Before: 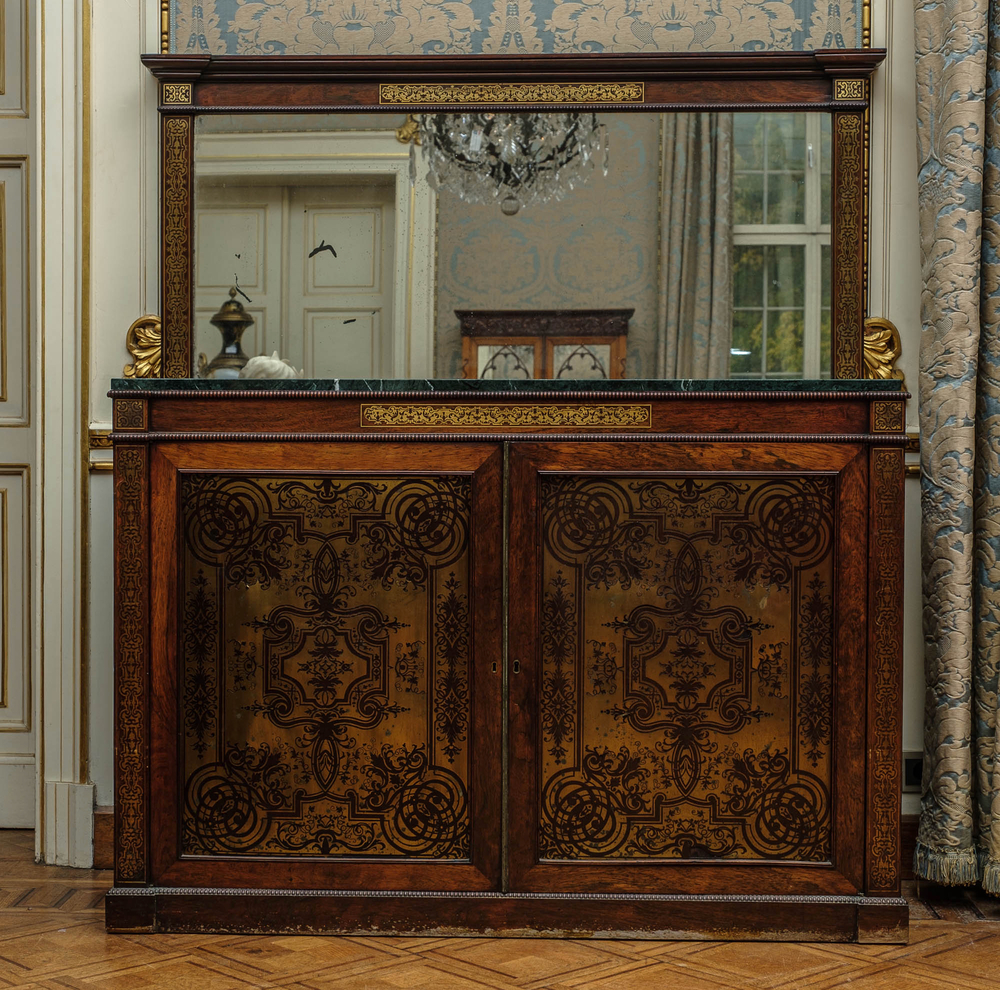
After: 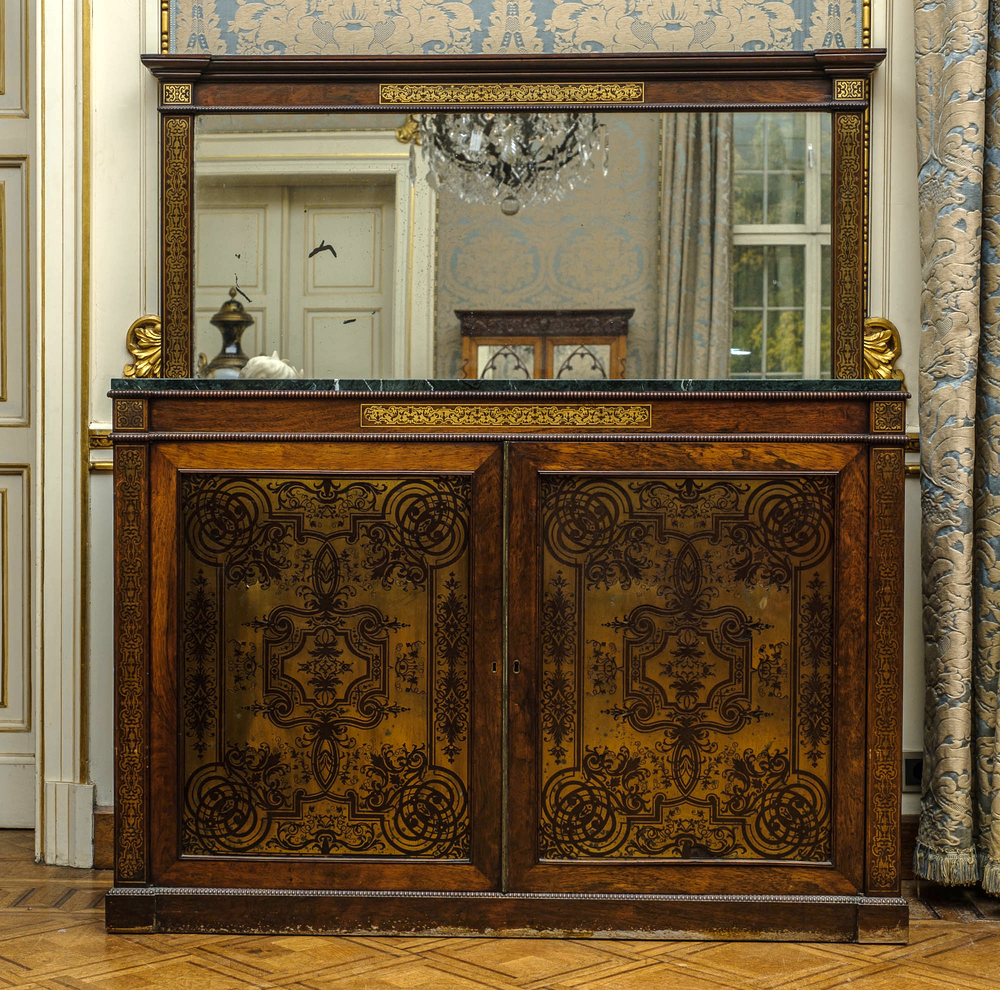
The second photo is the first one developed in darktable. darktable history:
exposure: exposure 0.669 EV, compensate highlight preservation false
color contrast: green-magenta contrast 0.8, blue-yellow contrast 1.1, unbound 0
